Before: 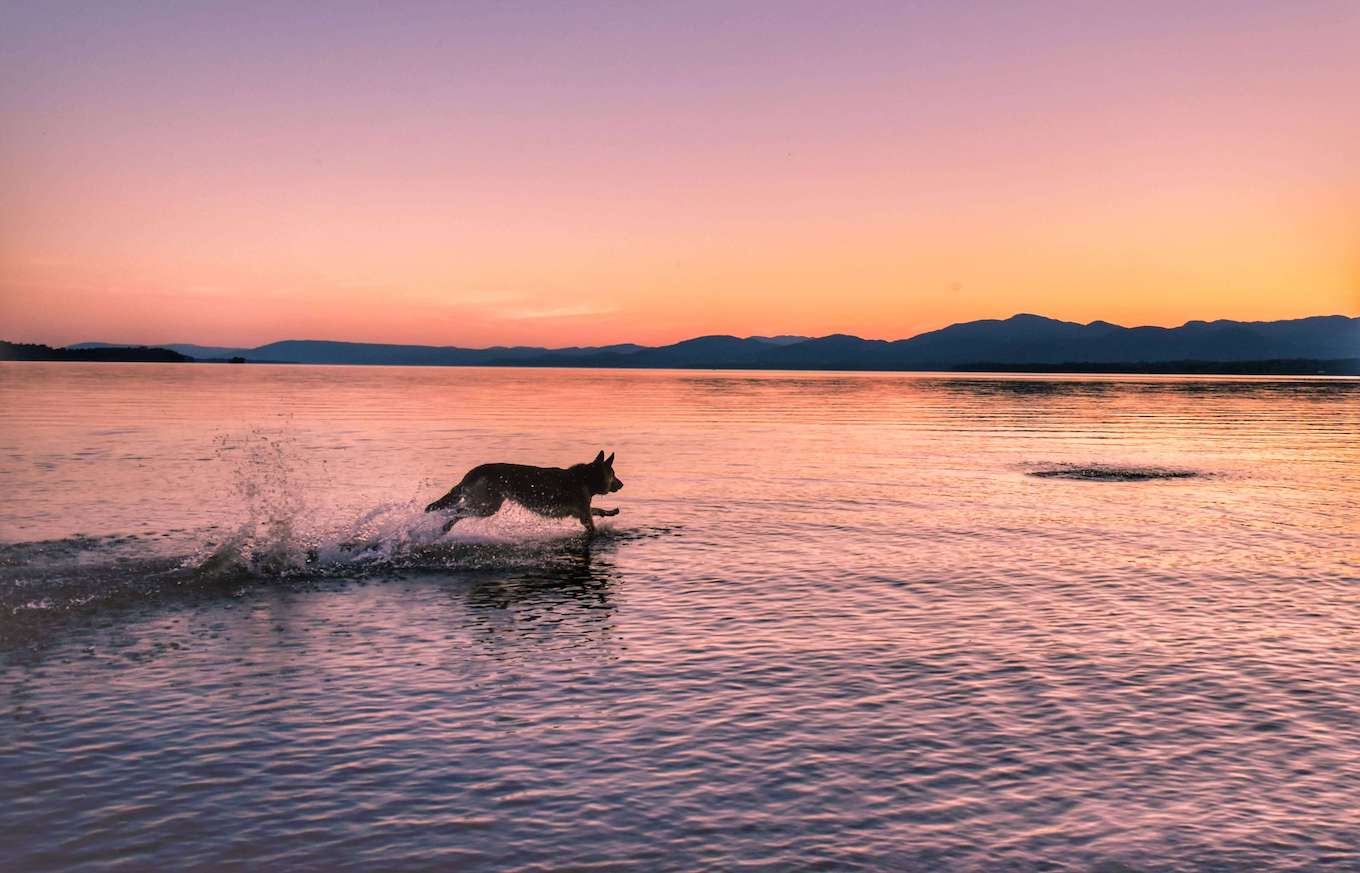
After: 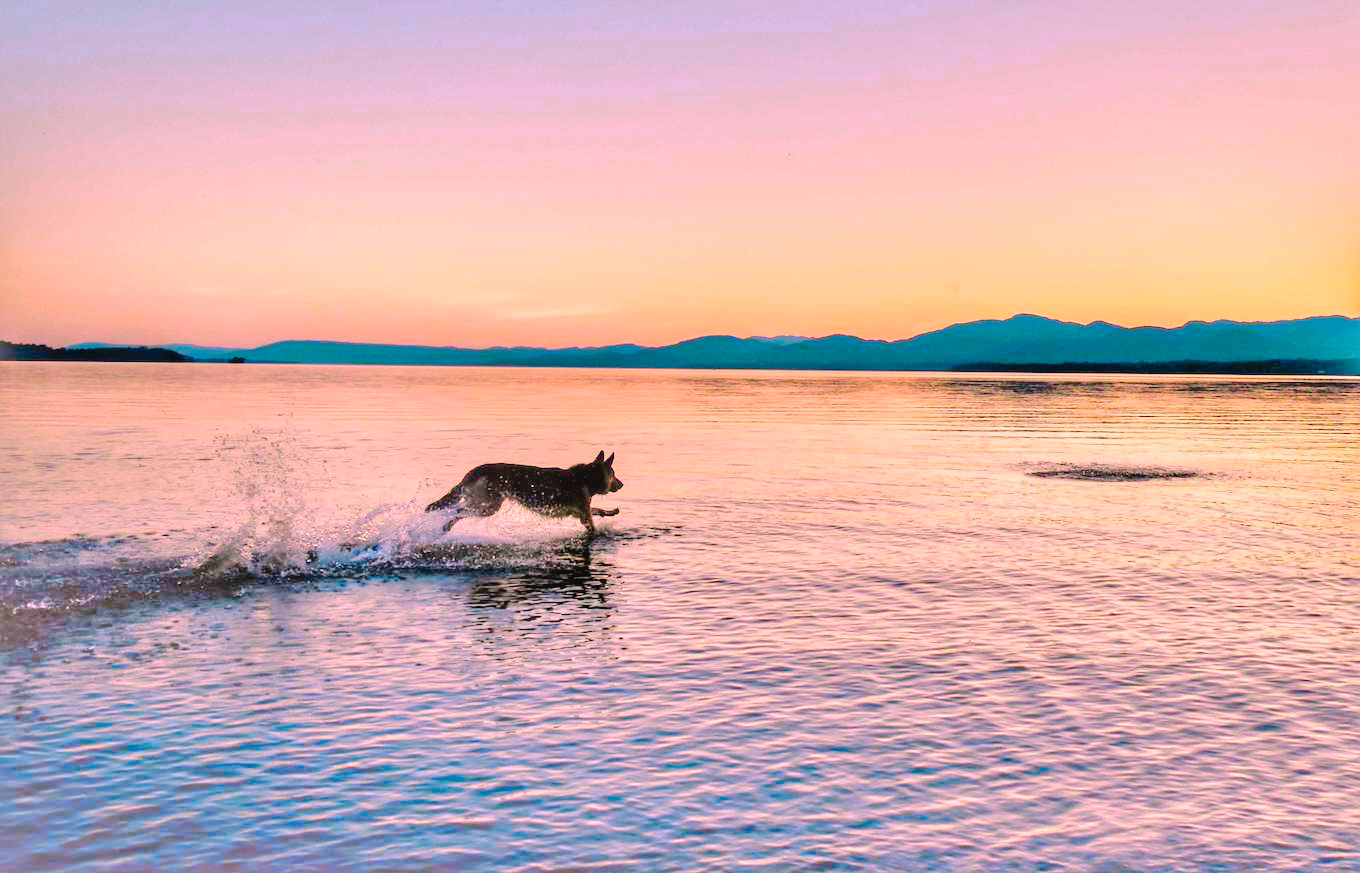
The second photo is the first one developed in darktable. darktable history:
tone equalizer: -7 EV 0.15 EV, -6 EV 0.6 EV, -5 EV 1.15 EV, -4 EV 1.33 EV, -3 EV 1.15 EV, -2 EV 0.6 EV, -1 EV 0.15 EV, mask exposure compensation -0.5 EV
tone curve: curves: ch0 [(0, 0) (0.003, 0.035) (0.011, 0.035) (0.025, 0.035) (0.044, 0.046) (0.069, 0.063) (0.1, 0.084) (0.136, 0.123) (0.177, 0.174) (0.224, 0.232) (0.277, 0.304) (0.335, 0.387) (0.399, 0.476) (0.468, 0.566) (0.543, 0.639) (0.623, 0.714) (0.709, 0.776) (0.801, 0.851) (0.898, 0.921) (1, 1)], preserve colors none
color zones: curves: ch0 [(0.254, 0.492) (0.724, 0.62)]; ch1 [(0.25, 0.528) (0.719, 0.796)]; ch2 [(0, 0.472) (0.25, 0.5) (0.73, 0.184)]
